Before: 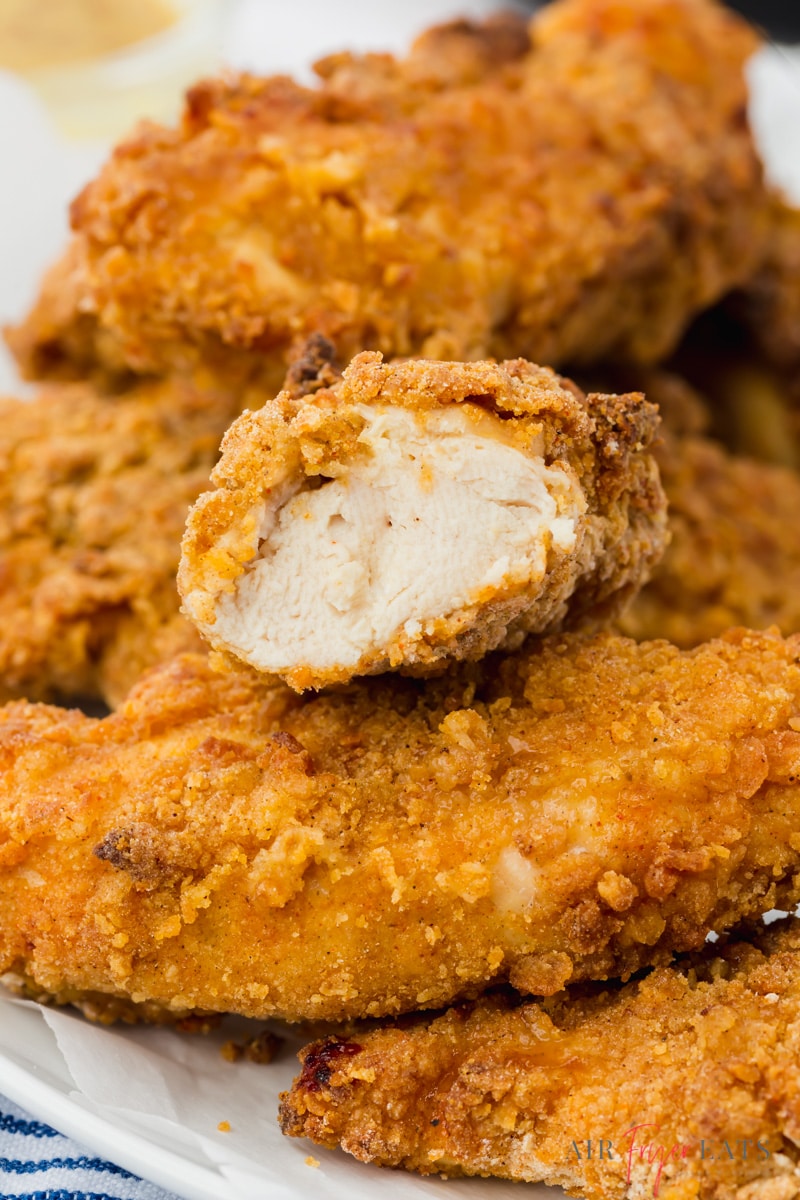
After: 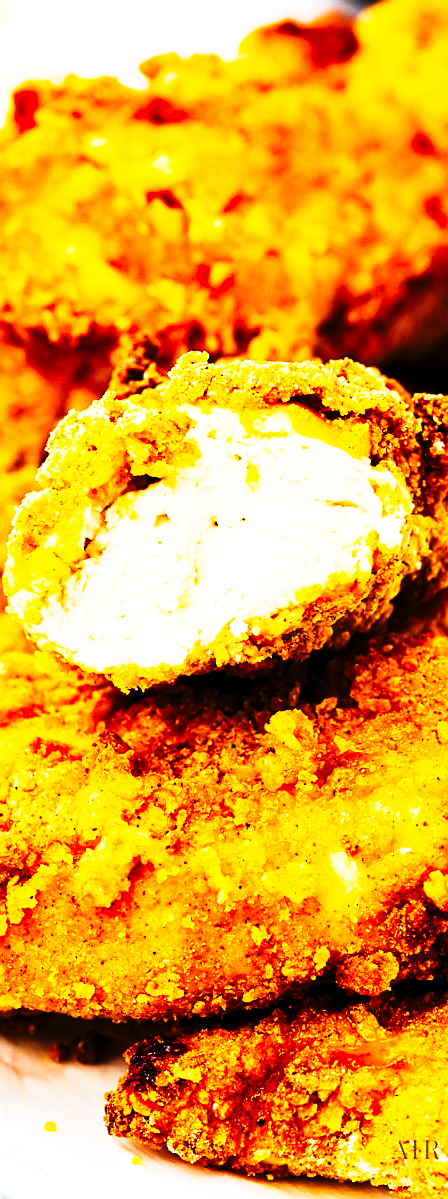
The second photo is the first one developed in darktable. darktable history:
tone equalizer: edges refinement/feathering 500, mask exposure compensation -1.57 EV, preserve details no
crop: left 21.814%, right 22.118%, bottom 0.015%
exposure: compensate exposure bias true, compensate highlight preservation false
sharpen: radius 1.973
tone curve: curves: ch0 [(0, 0) (0.003, 0.001) (0.011, 0.005) (0.025, 0.009) (0.044, 0.014) (0.069, 0.018) (0.1, 0.025) (0.136, 0.029) (0.177, 0.042) (0.224, 0.064) (0.277, 0.107) (0.335, 0.182) (0.399, 0.3) (0.468, 0.462) (0.543, 0.639) (0.623, 0.802) (0.709, 0.916) (0.801, 0.963) (0.898, 0.988) (1, 1)], preserve colors none
color balance rgb: highlights gain › chroma 0.288%, highlights gain › hue 332.42°, global offset › luminance -0.486%, perceptual saturation grading › global saturation 28.256%, perceptual saturation grading › mid-tones 12.029%, perceptual saturation grading › shadows 9.36%, perceptual brilliance grading › global brilliance 17.397%, global vibrance 9.595%
